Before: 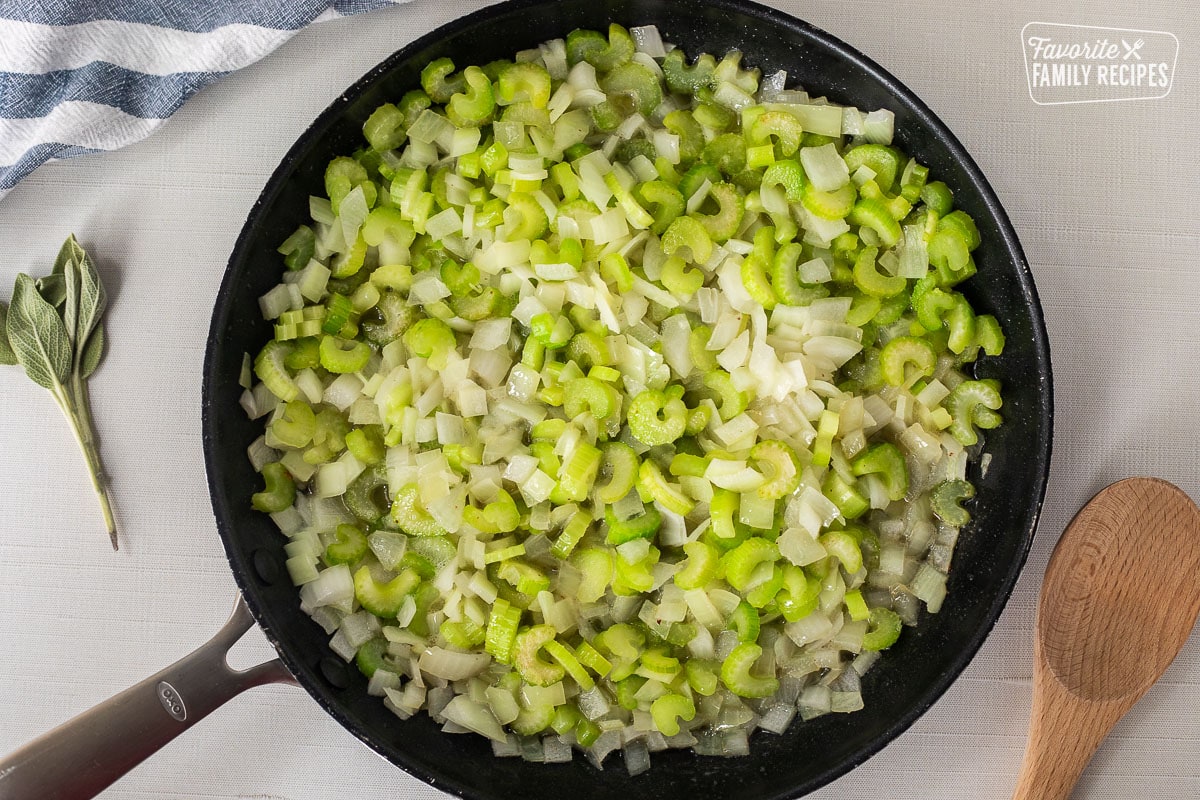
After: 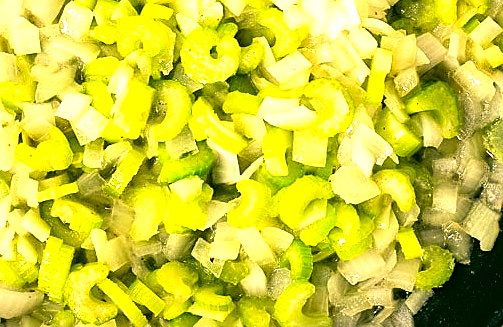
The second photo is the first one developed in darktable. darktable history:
crop: left 37.321%, top 45.27%, right 20.703%, bottom 13.751%
sharpen: on, module defaults
tone equalizer: -8 EV -1.1 EV, -7 EV -0.984 EV, -6 EV -0.868 EV, -5 EV -0.614 EV, -3 EV 0.58 EV, -2 EV 0.853 EV, -1 EV 0.991 EV, +0 EV 1.07 EV
color correction: highlights a* 4.97, highlights b* 24.32, shadows a* -15.61, shadows b* 3.96
